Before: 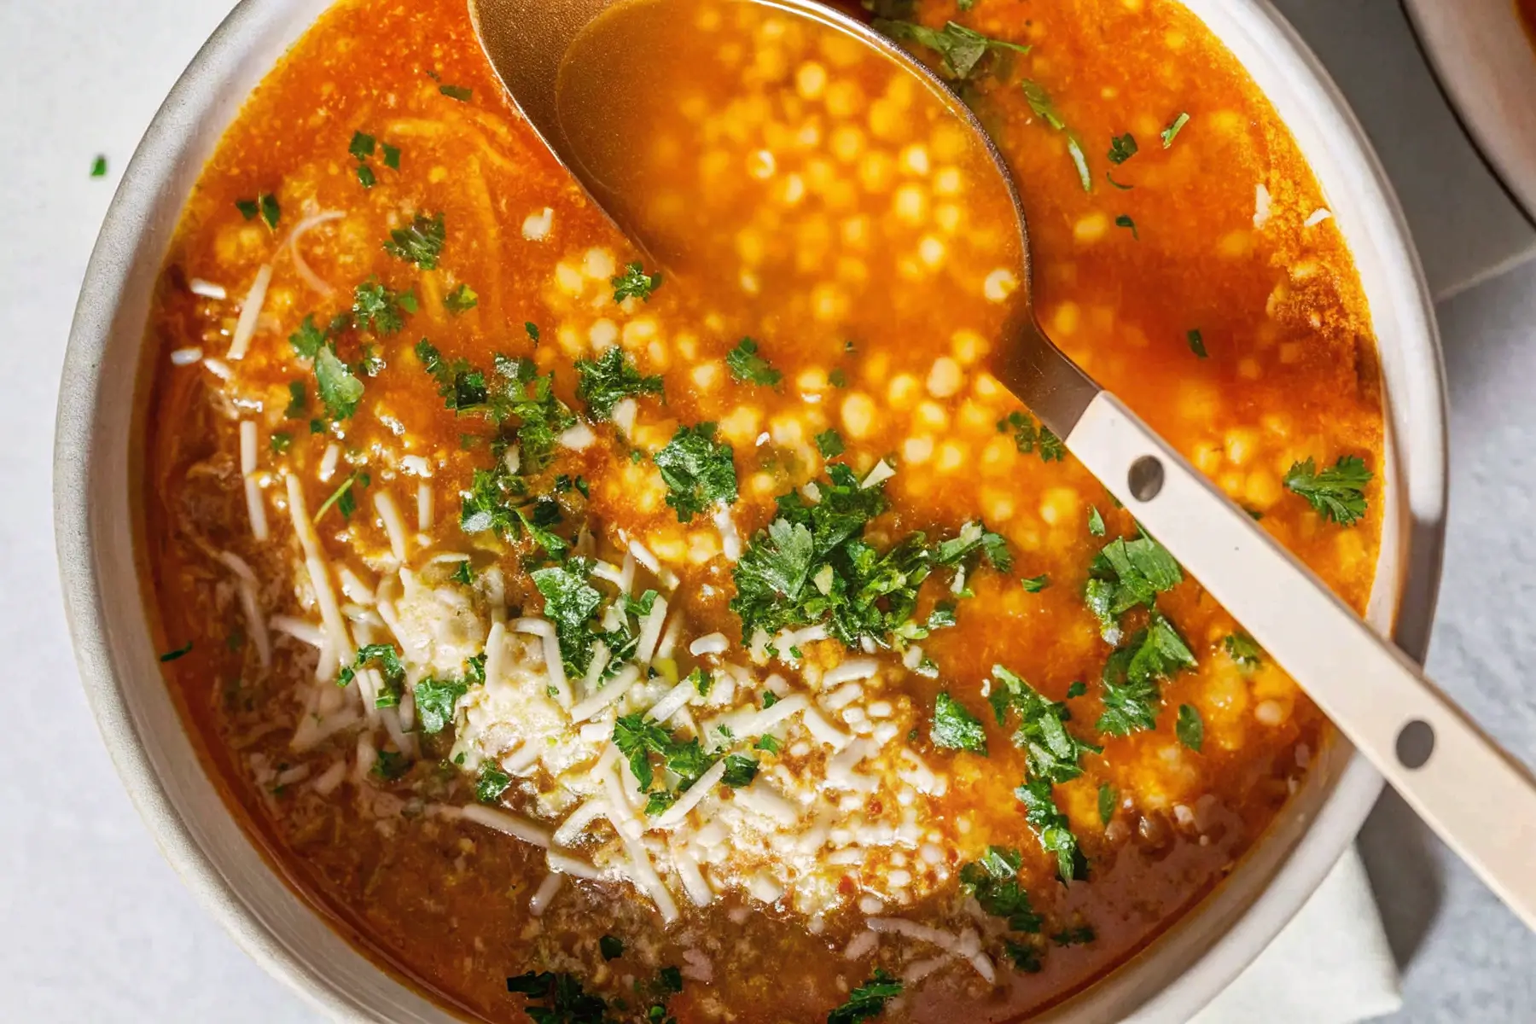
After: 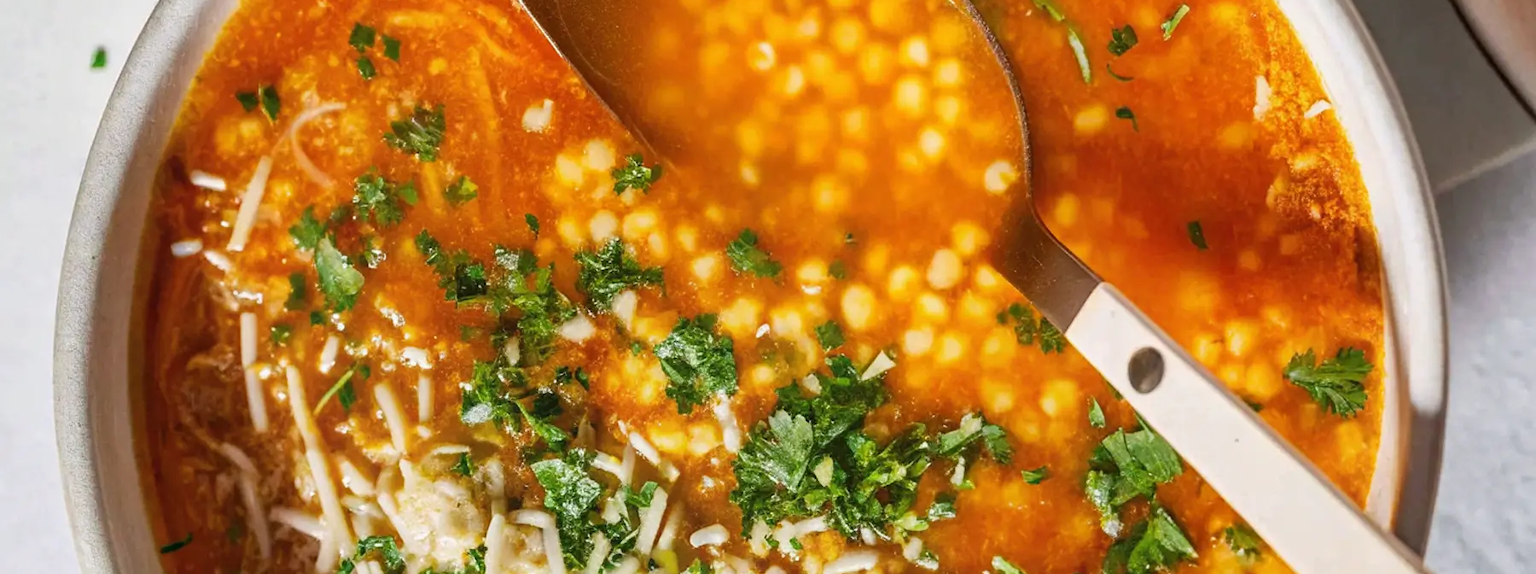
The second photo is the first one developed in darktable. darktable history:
rgb levels: preserve colors max RGB
crop and rotate: top 10.605%, bottom 33.274%
